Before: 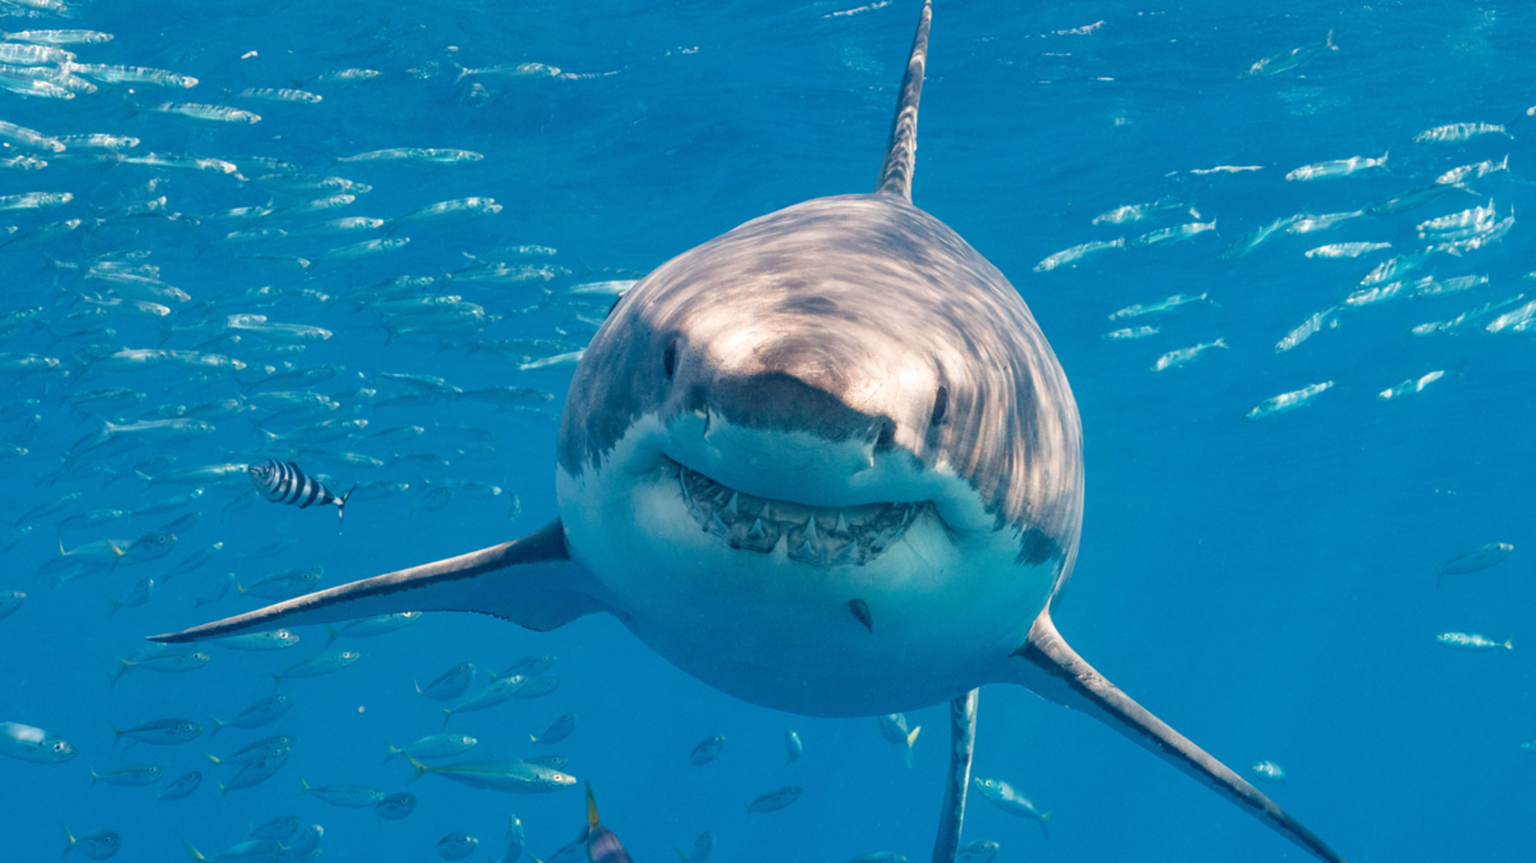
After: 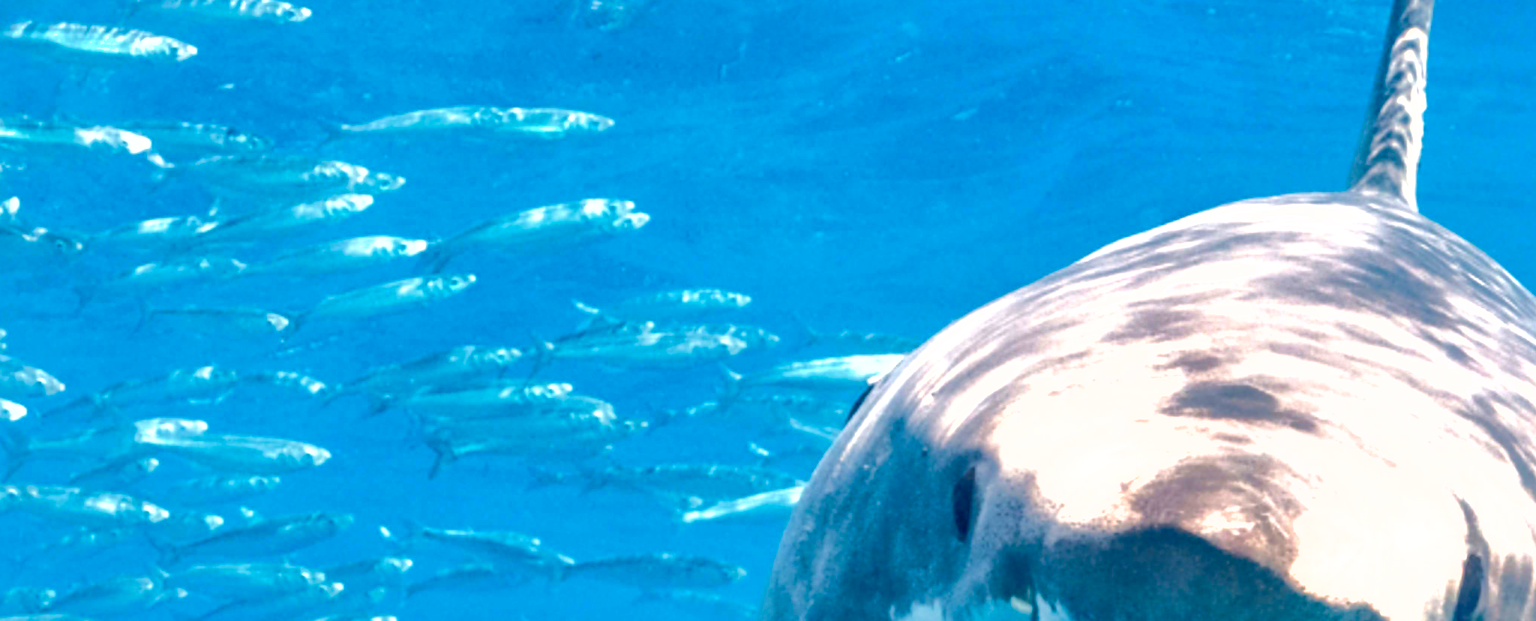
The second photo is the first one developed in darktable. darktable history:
exposure: exposure 0.508 EV, compensate exposure bias true, compensate highlight preservation false
crop: left 10.177%, top 10.576%, right 36.476%, bottom 50.958%
shadows and highlights: on, module defaults
color balance rgb: power › hue 328.6°, global offset › luminance -0.475%, perceptual saturation grading › global saturation 20%, perceptual saturation grading › highlights -49.746%, perceptual saturation grading › shadows 24.685%, perceptual brilliance grading › highlights 18.209%, perceptual brilliance grading › mid-tones 32.22%, perceptual brilliance grading › shadows -30.911%, global vibrance 20%
